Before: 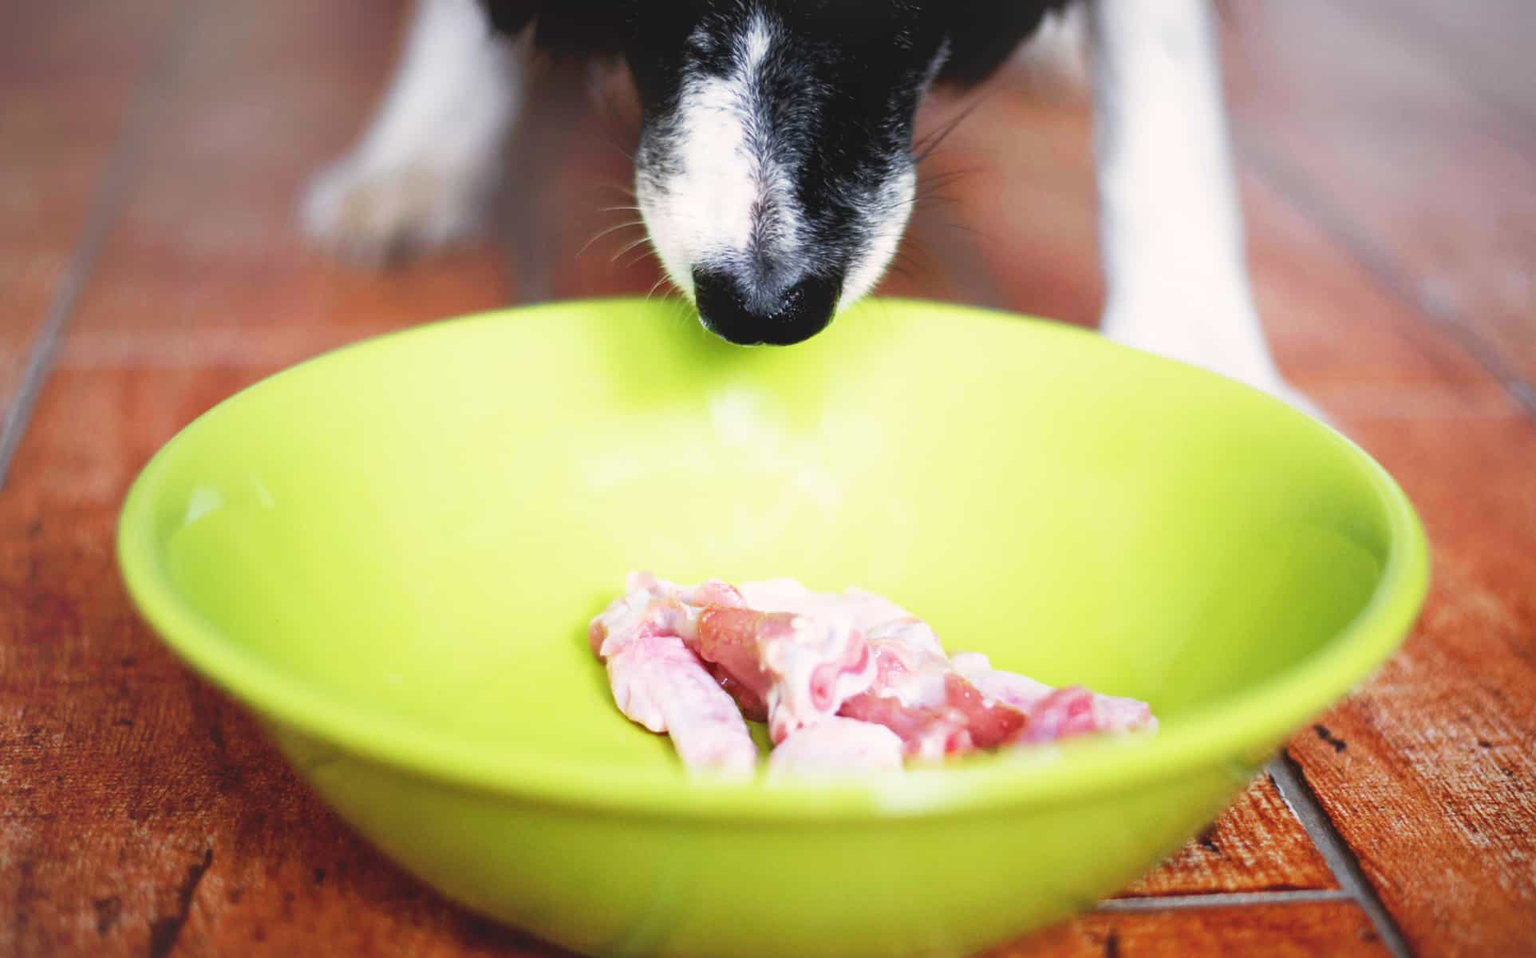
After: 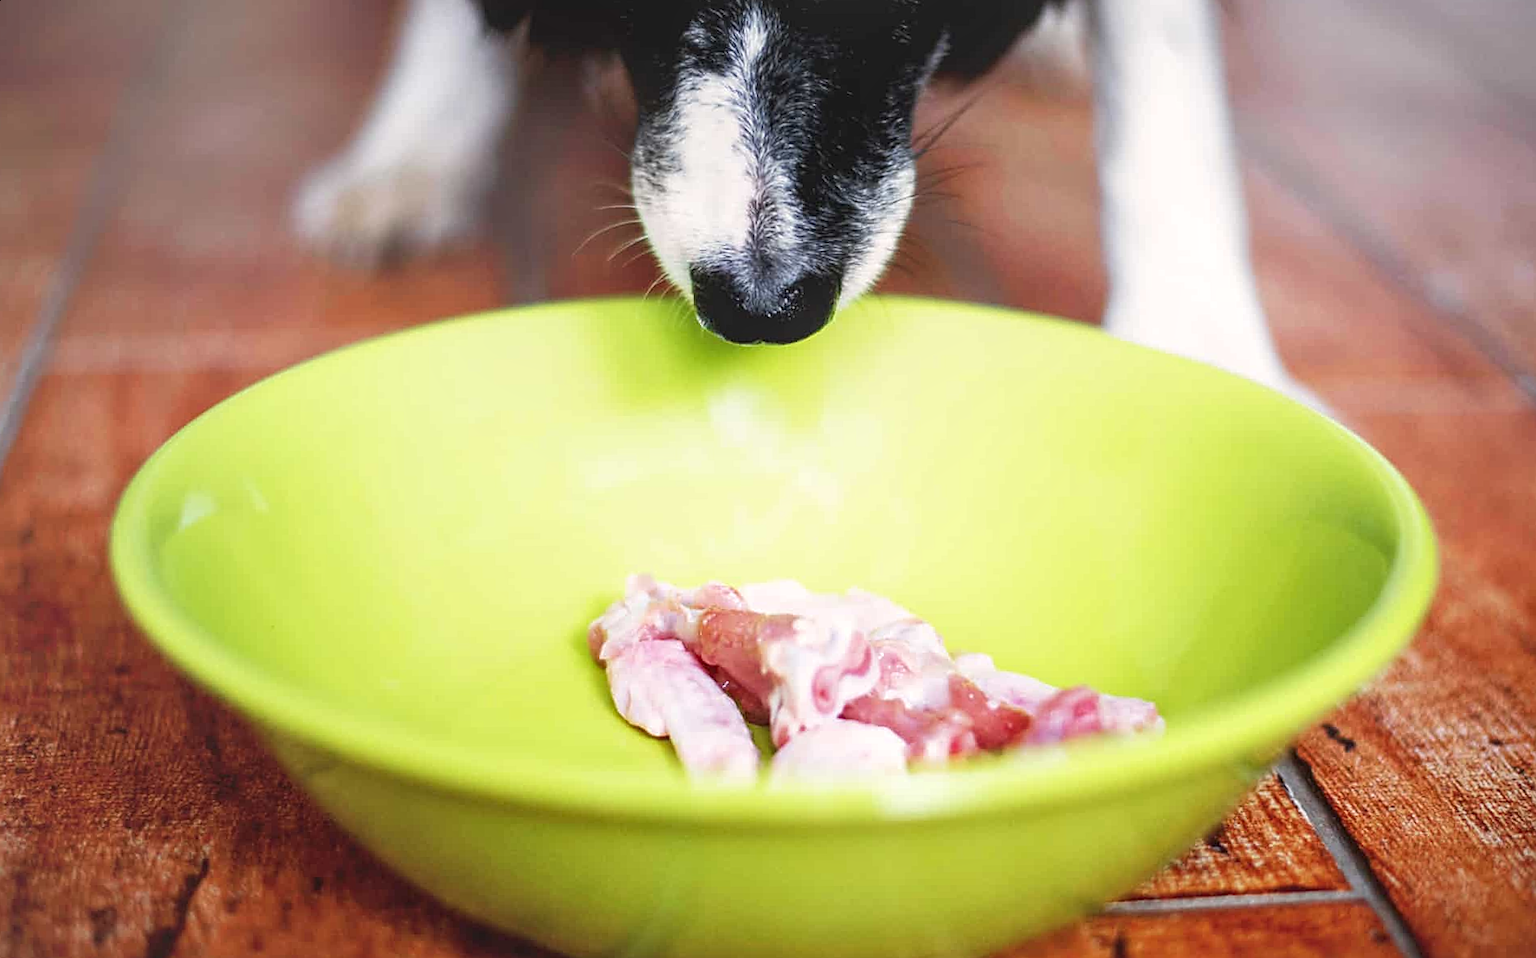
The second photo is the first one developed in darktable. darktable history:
rotate and perspective: rotation -0.45°, automatic cropping original format, crop left 0.008, crop right 0.992, crop top 0.012, crop bottom 0.988
local contrast: on, module defaults
sharpen: on, module defaults
